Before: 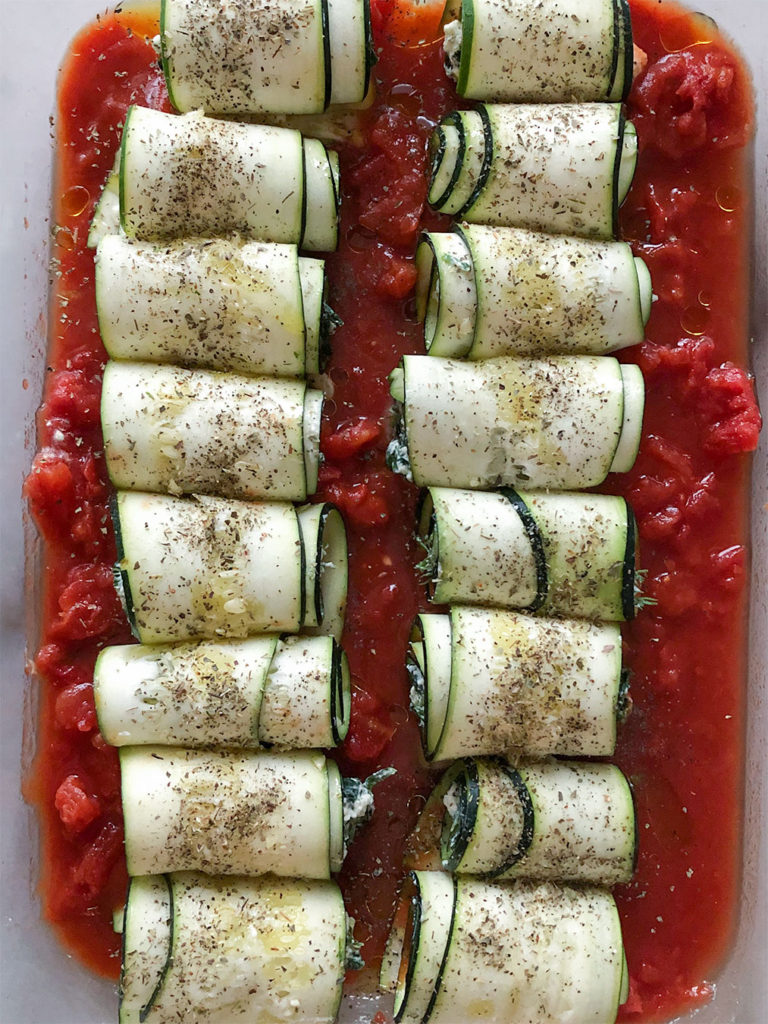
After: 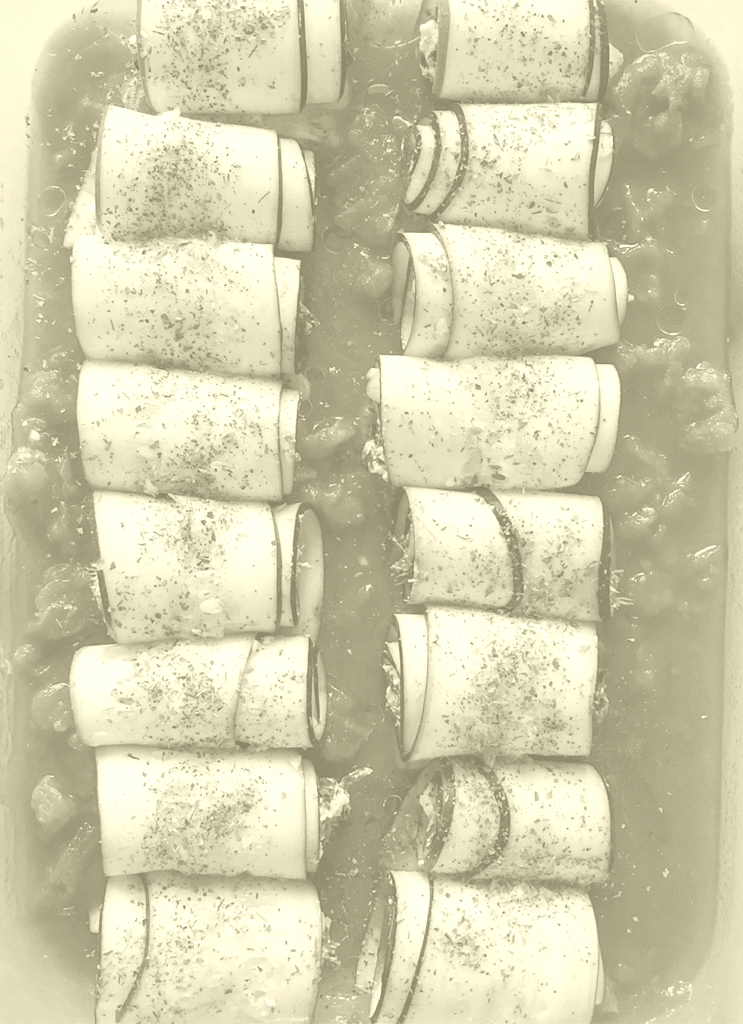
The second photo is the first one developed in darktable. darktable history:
colorize: hue 43.2°, saturation 40%, version 1
white balance: red 1.045, blue 0.932
contrast equalizer: octaves 7, y [[0.6 ×6], [0.55 ×6], [0 ×6], [0 ×6], [0 ×6]], mix 0.15
crop and rotate: left 3.238%
